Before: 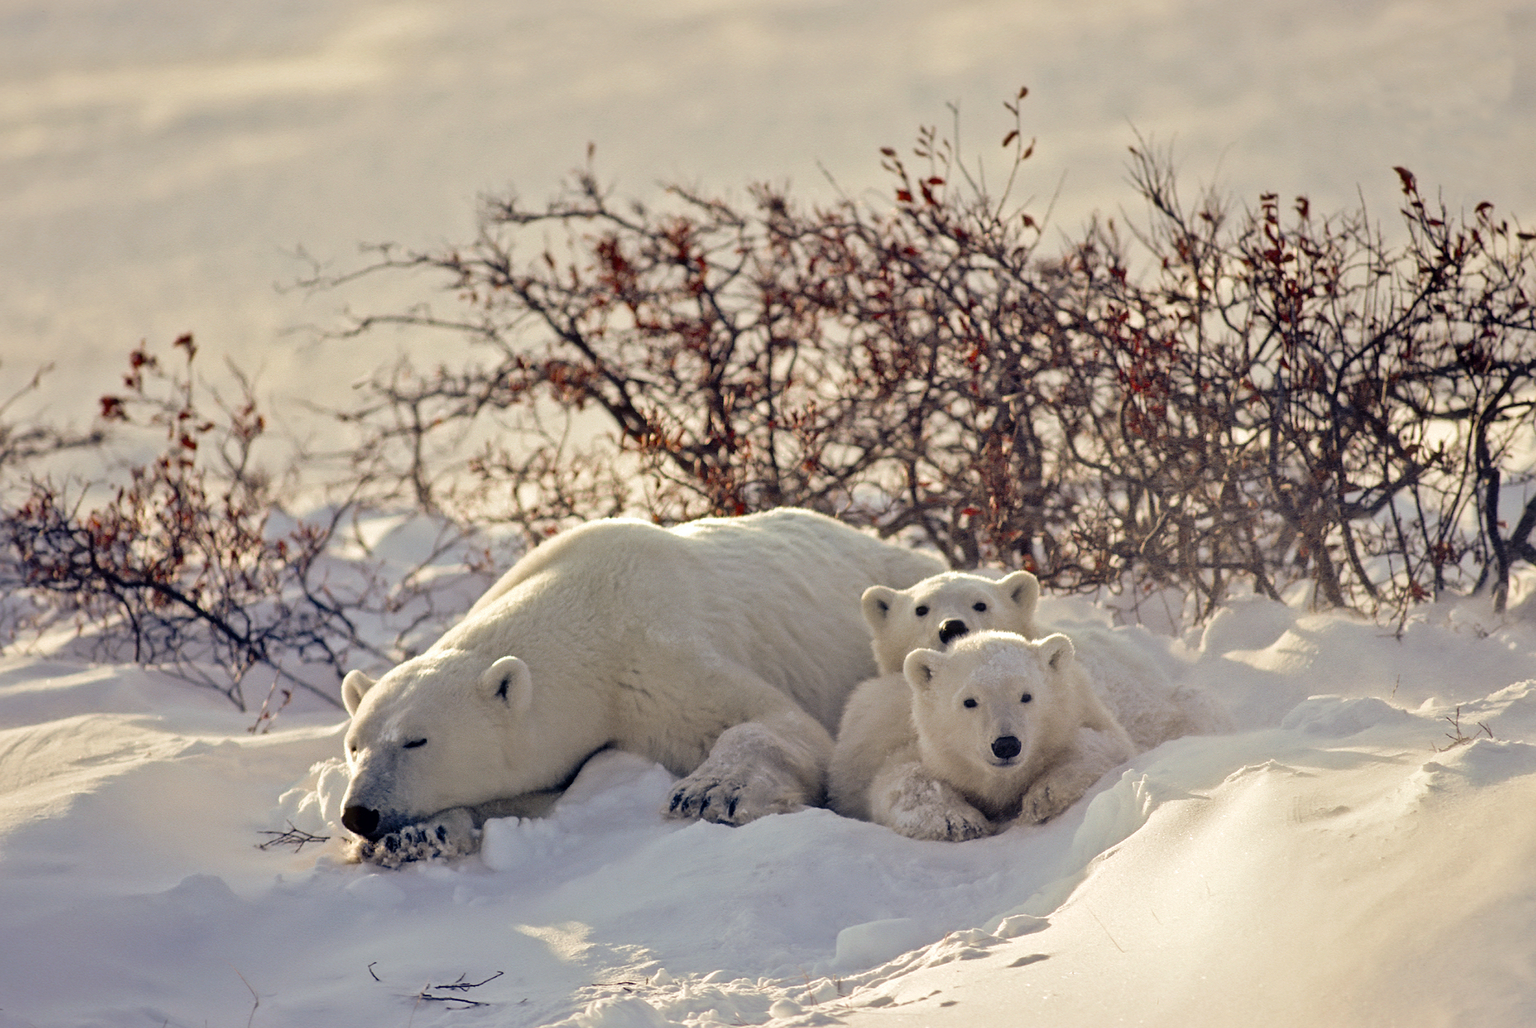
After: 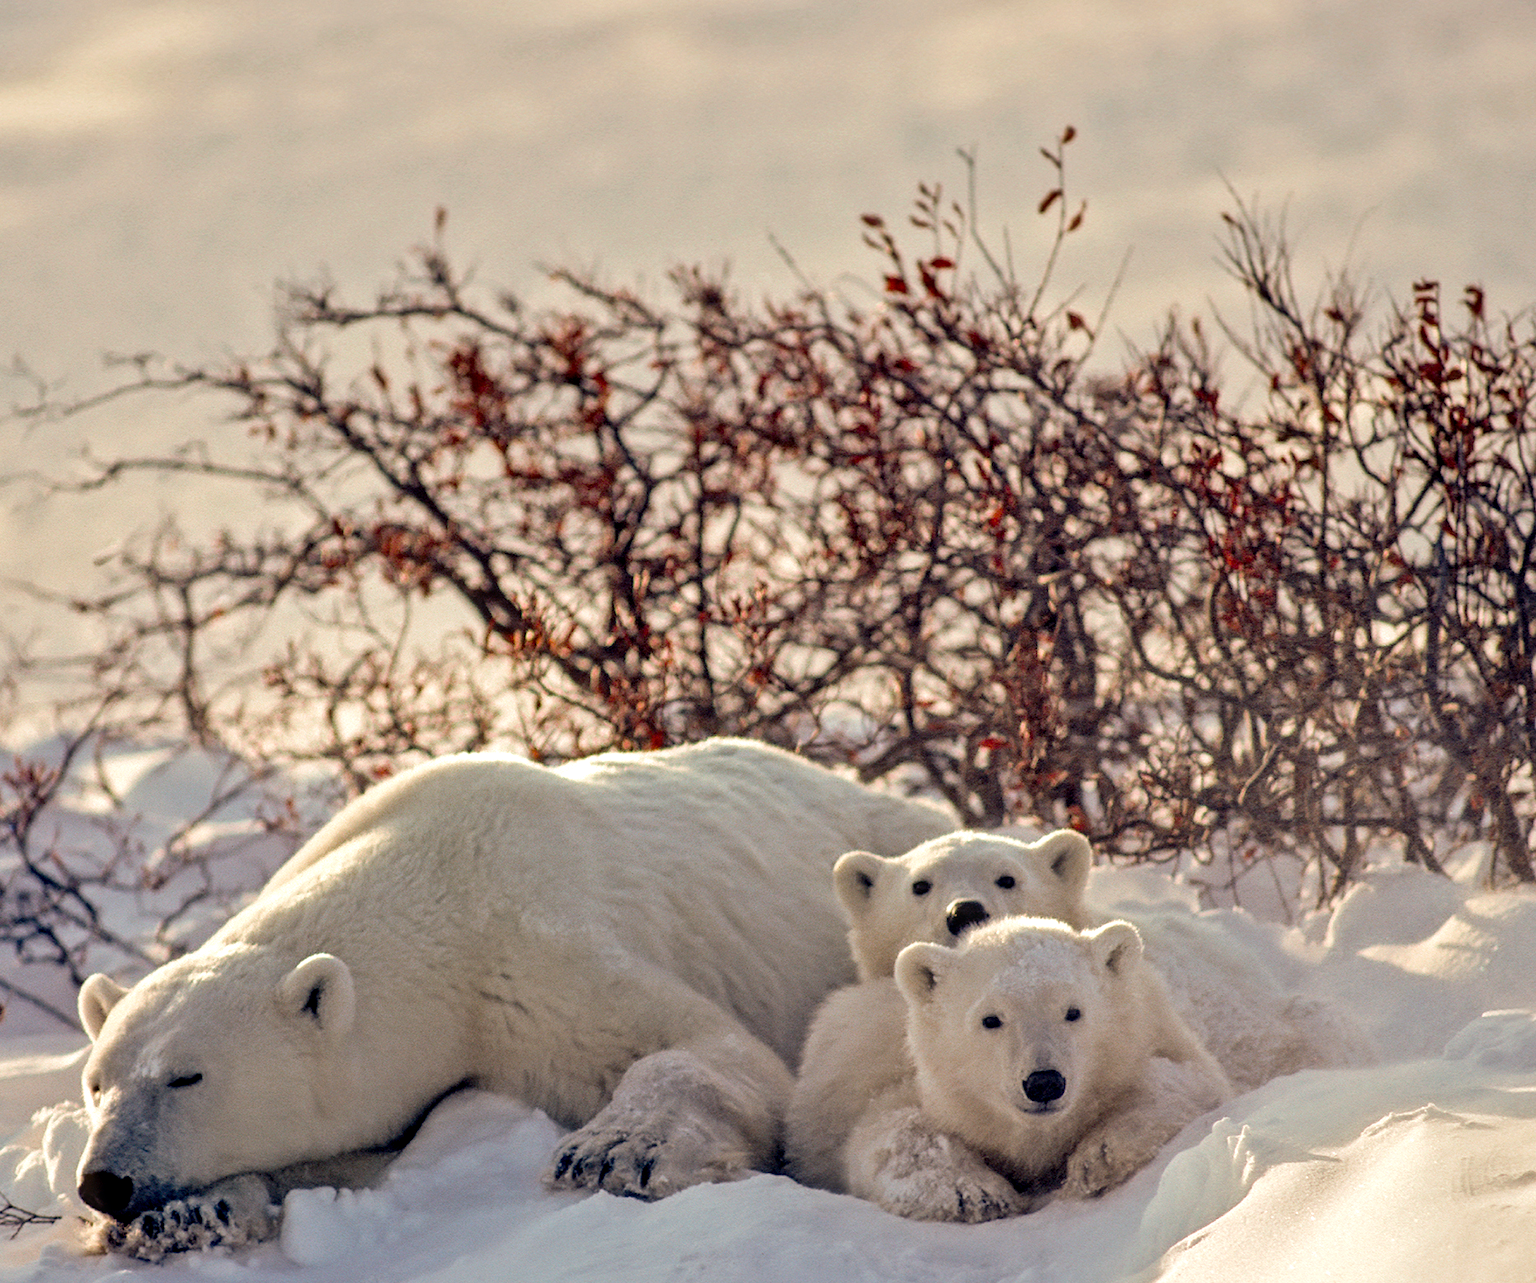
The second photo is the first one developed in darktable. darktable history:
local contrast: on, module defaults
crop: left 18.76%, right 12.397%, bottom 14.104%
